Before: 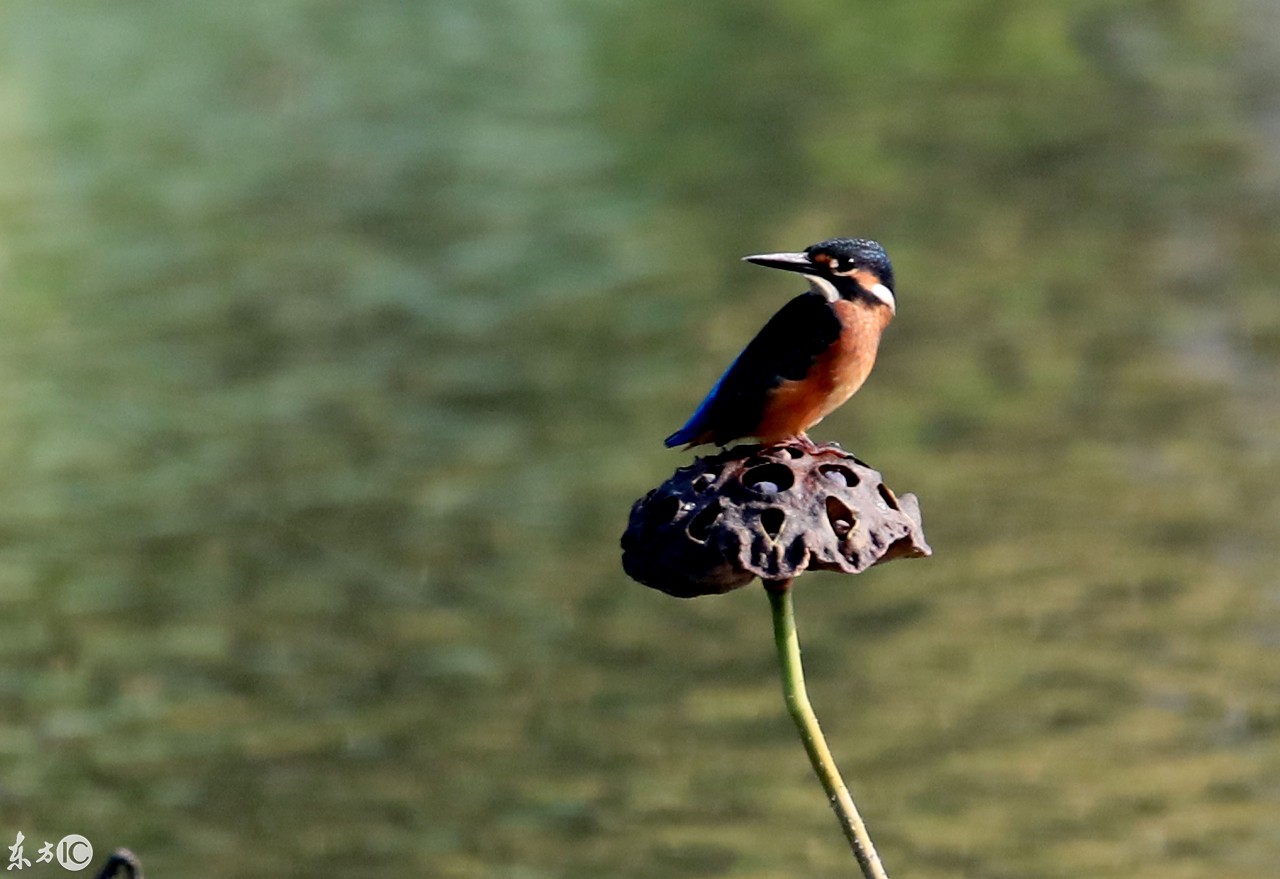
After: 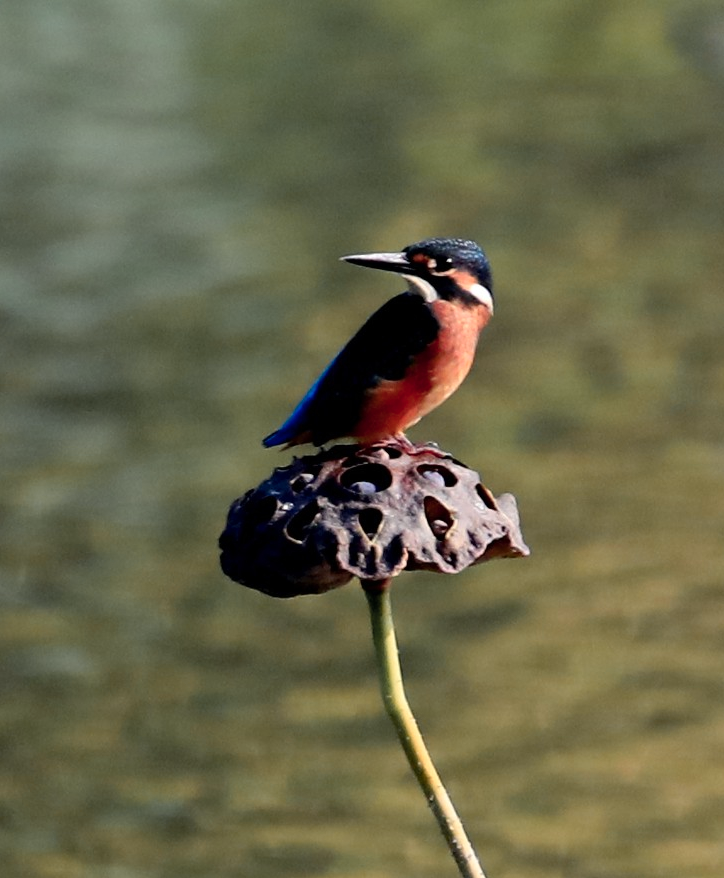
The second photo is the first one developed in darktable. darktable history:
color zones: curves: ch1 [(0.263, 0.53) (0.376, 0.287) (0.487, 0.512) (0.748, 0.547) (1, 0.513)]; ch2 [(0.262, 0.45) (0.751, 0.477)]
crop: left 31.454%, top 0.01%, right 11.912%
